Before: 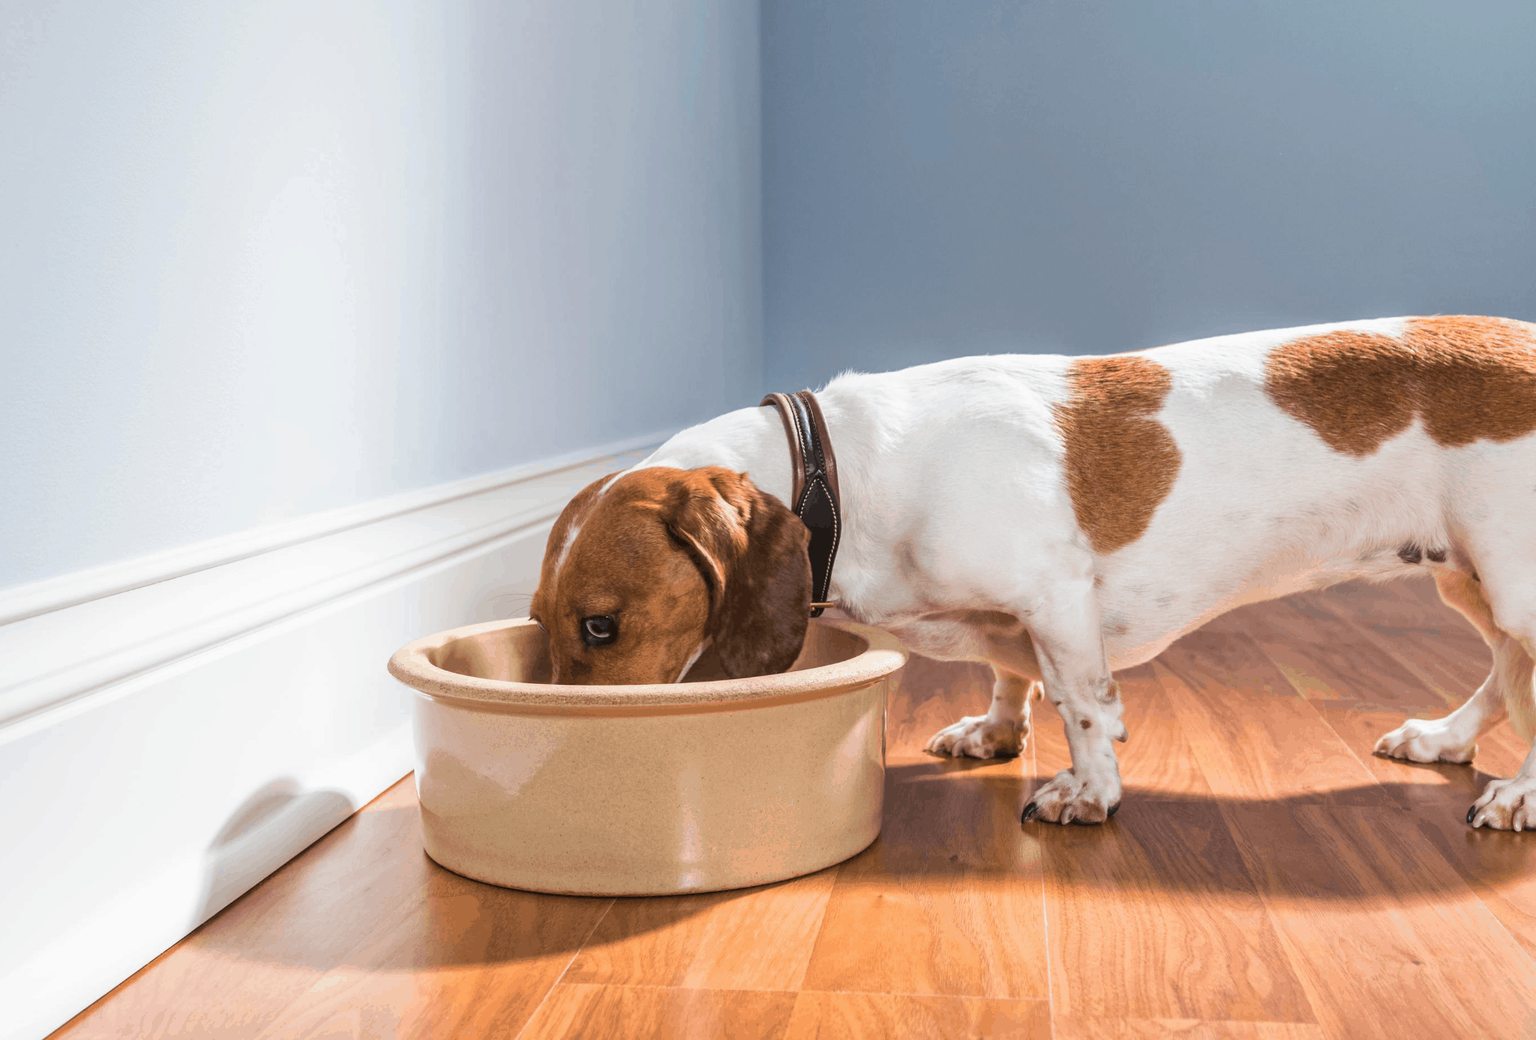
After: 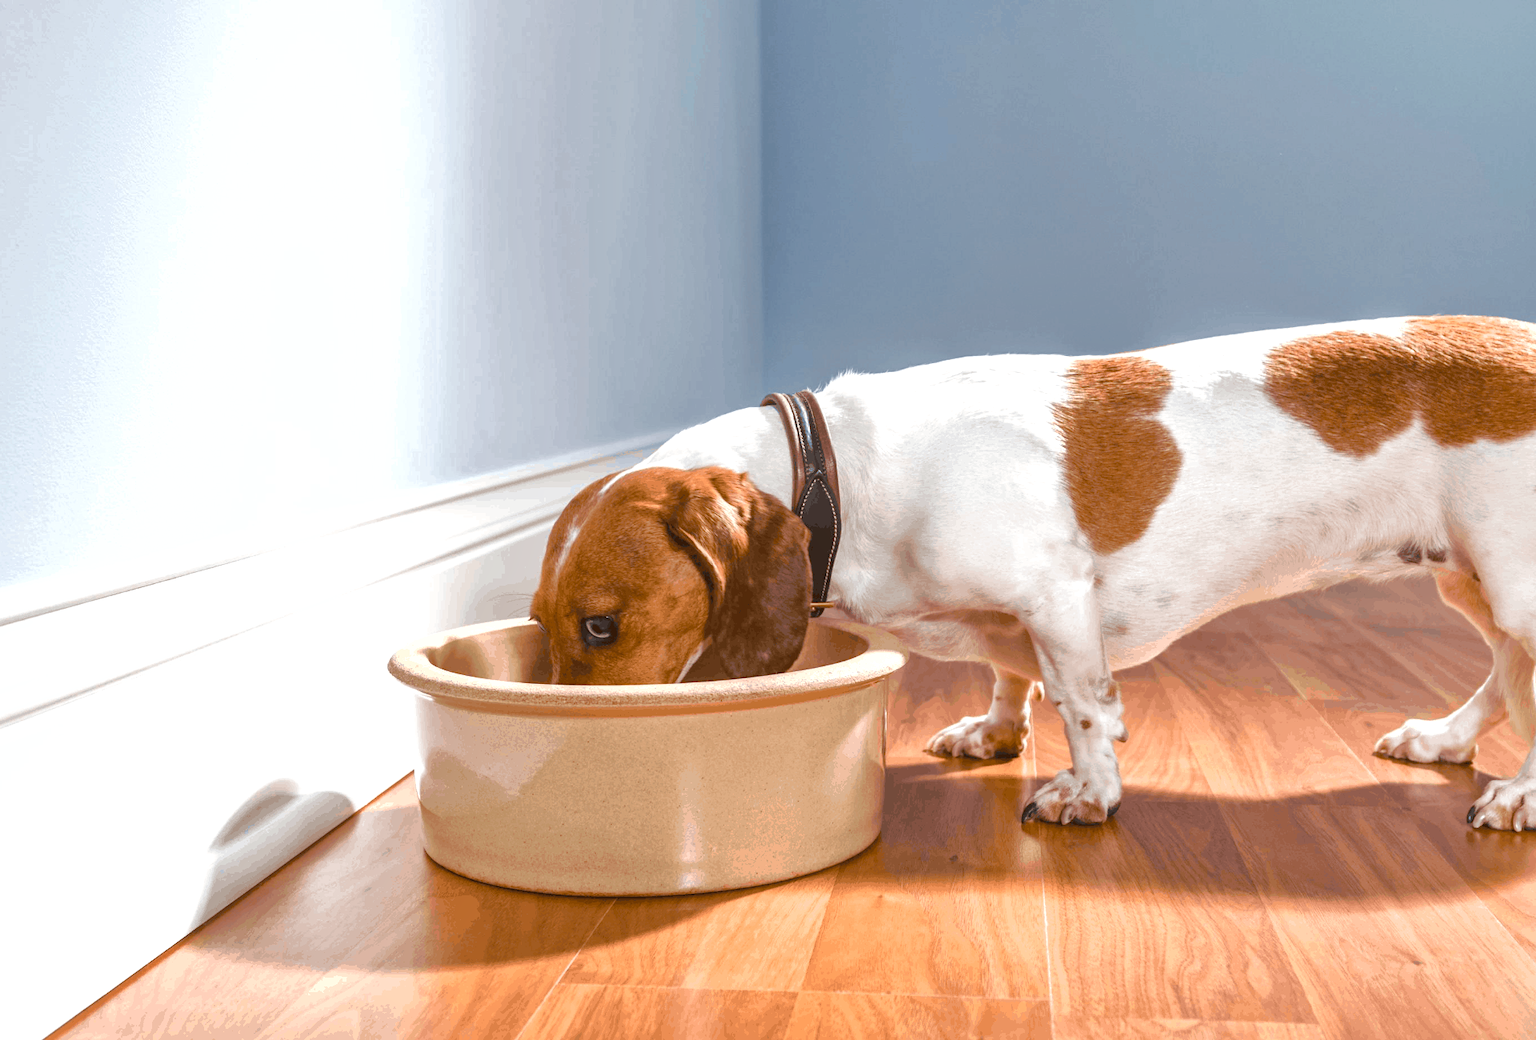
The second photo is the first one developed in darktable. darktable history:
shadows and highlights: on, module defaults
color balance rgb: perceptual saturation grading › global saturation 20%, perceptual saturation grading › highlights -50%, perceptual saturation grading › shadows 30%, perceptual brilliance grading › global brilliance 10%, perceptual brilliance grading › shadows 15%
